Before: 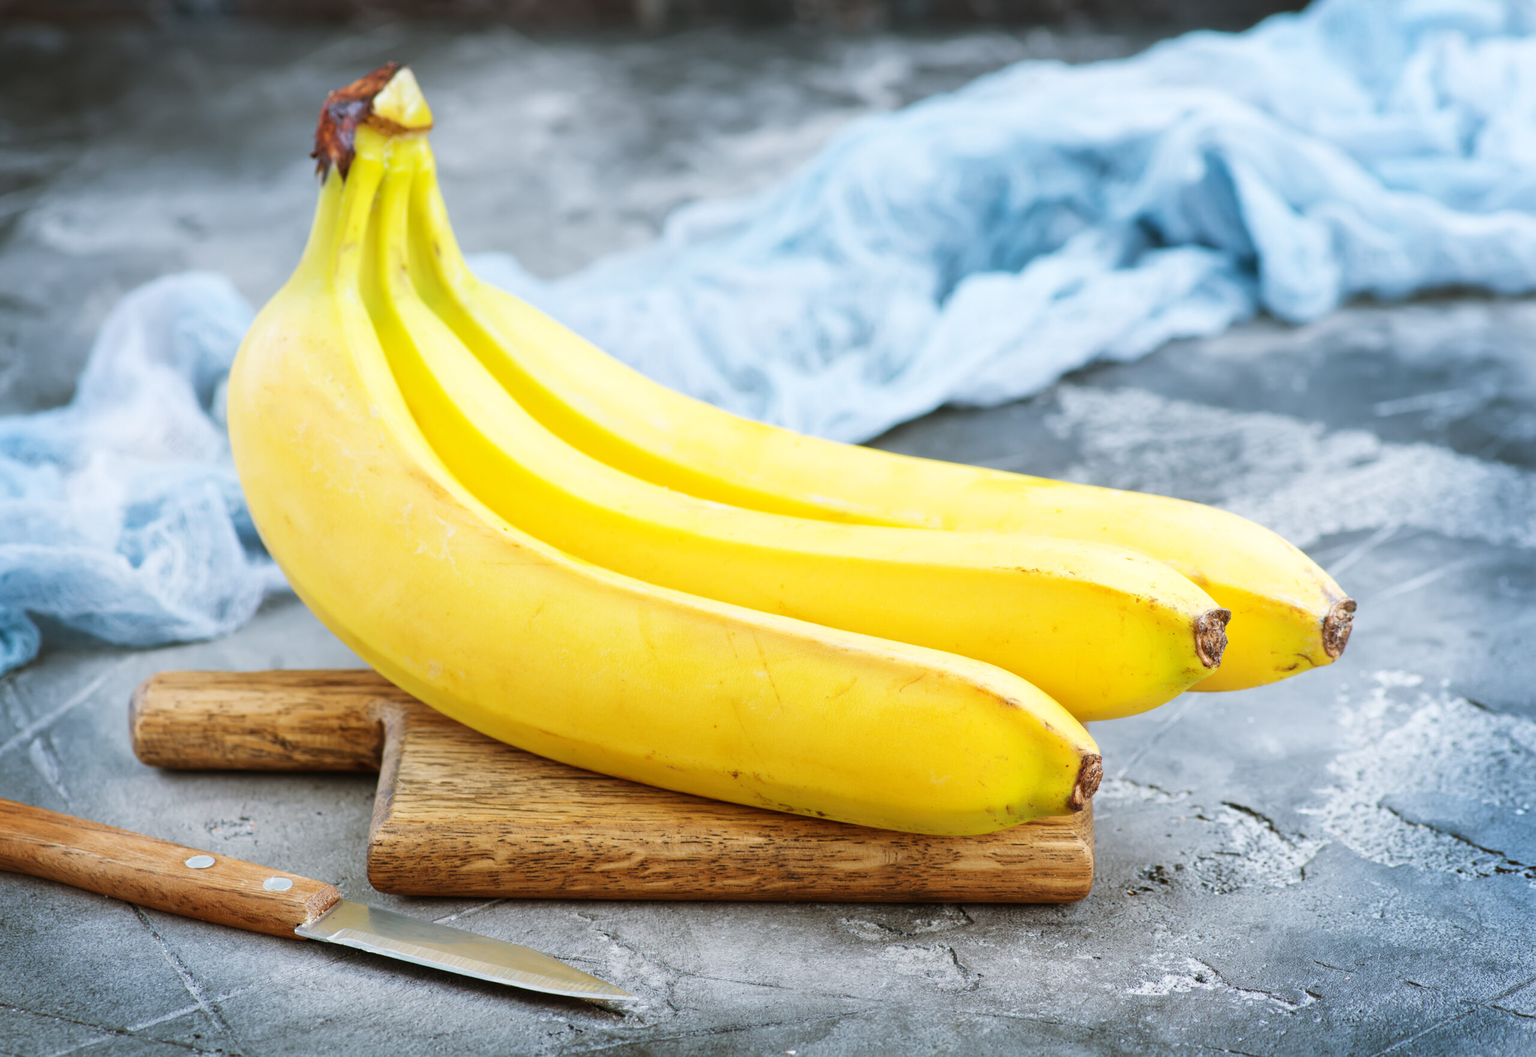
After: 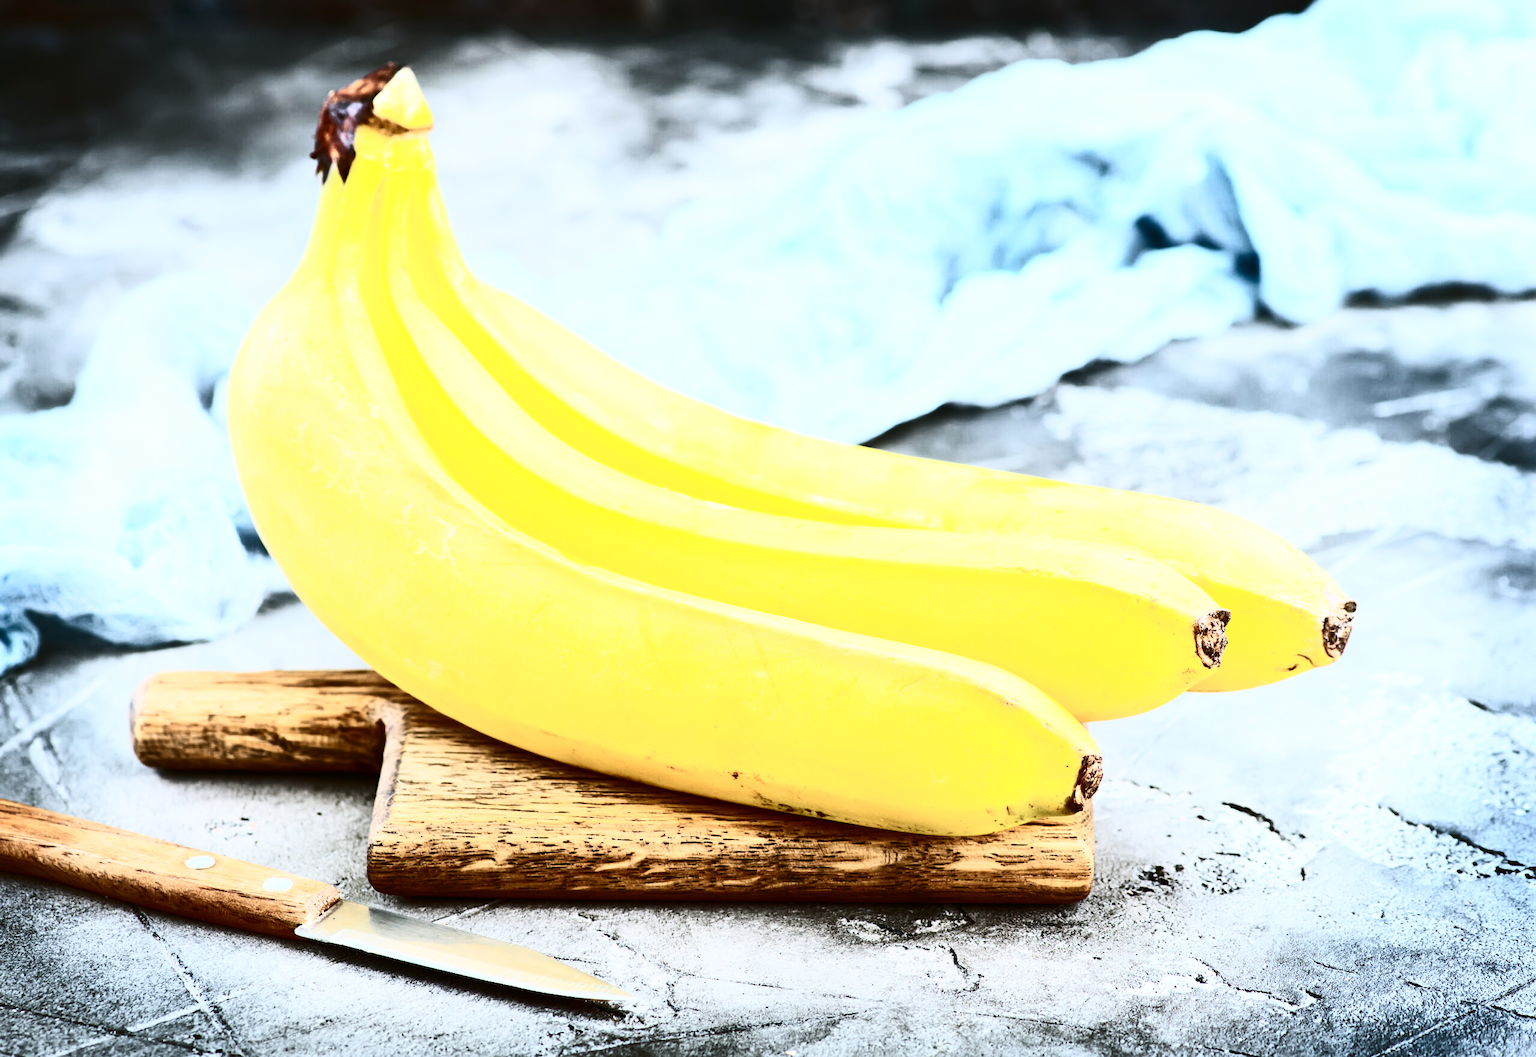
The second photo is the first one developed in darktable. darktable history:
contrast brightness saturation: contrast 0.94, brightness 0.192
